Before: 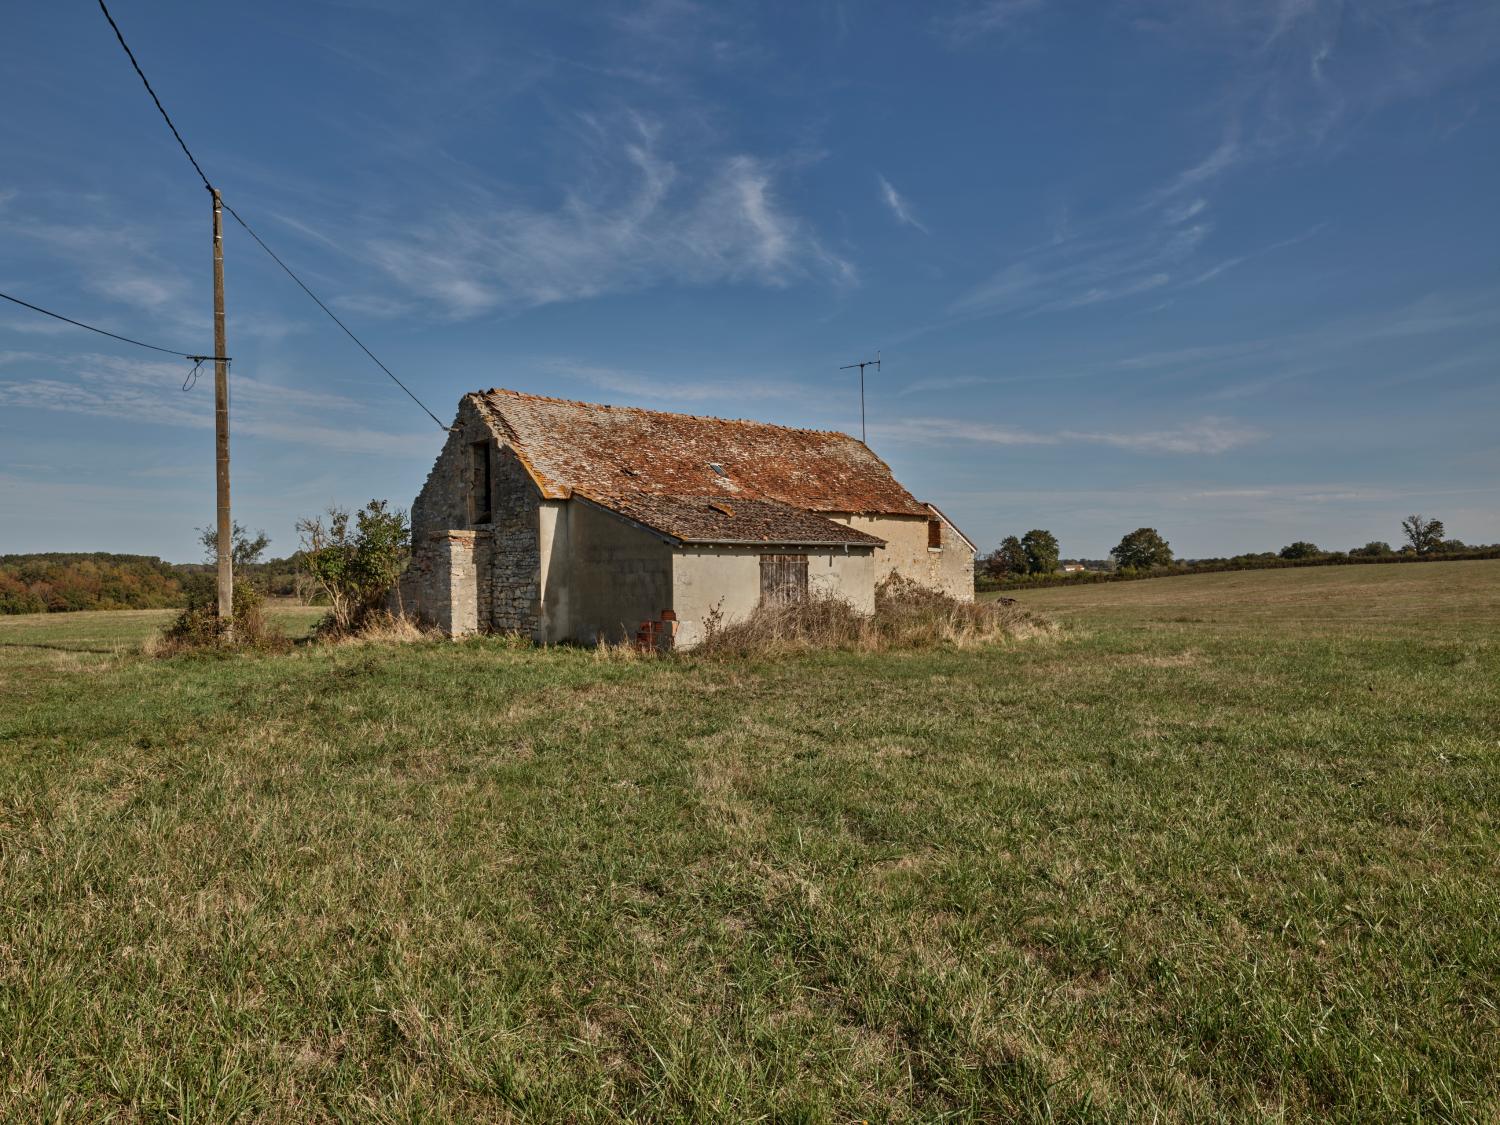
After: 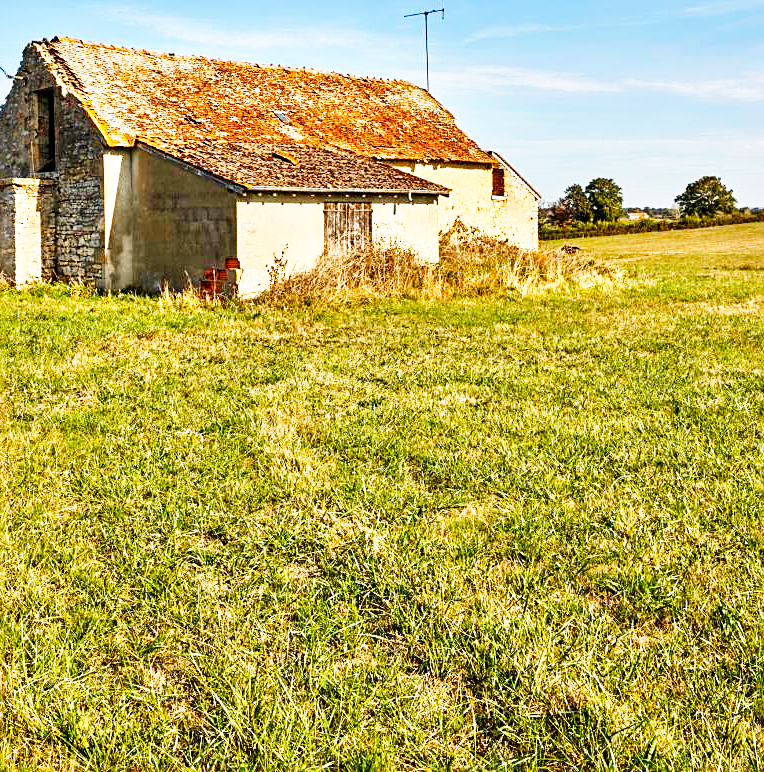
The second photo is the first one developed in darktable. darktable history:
crop and rotate: left 29.163%, top 31.318%, right 19.864%
exposure: black level correction 0.001, exposure 0.676 EV, compensate highlight preservation false
base curve: curves: ch0 [(0, 0) (0.007, 0.004) (0.027, 0.03) (0.046, 0.07) (0.207, 0.54) (0.442, 0.872) (0.673, 0.972) (1, 1)], preserve colors none
color balance rgb: highlights gain › luminance 1.107%, highlights gain › chroma 0.365%, highlights gain › hue 43.03°, perceptual saturation grading › global saturation 30.101%, global vibrance 20%
sharpen: on, module defaults
